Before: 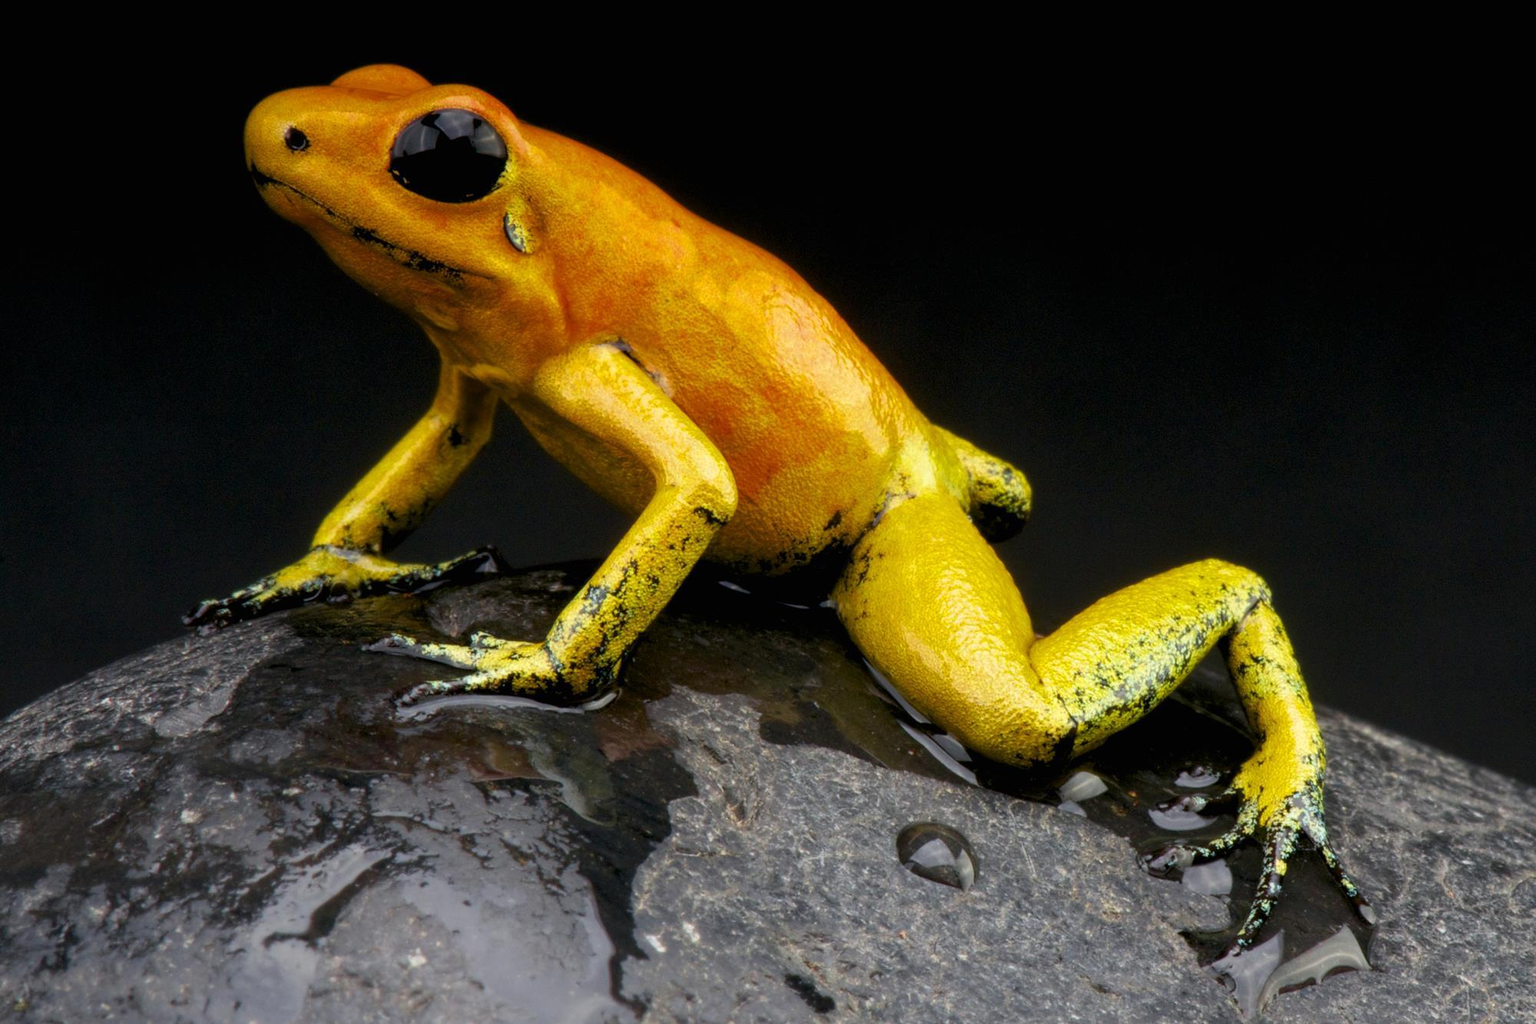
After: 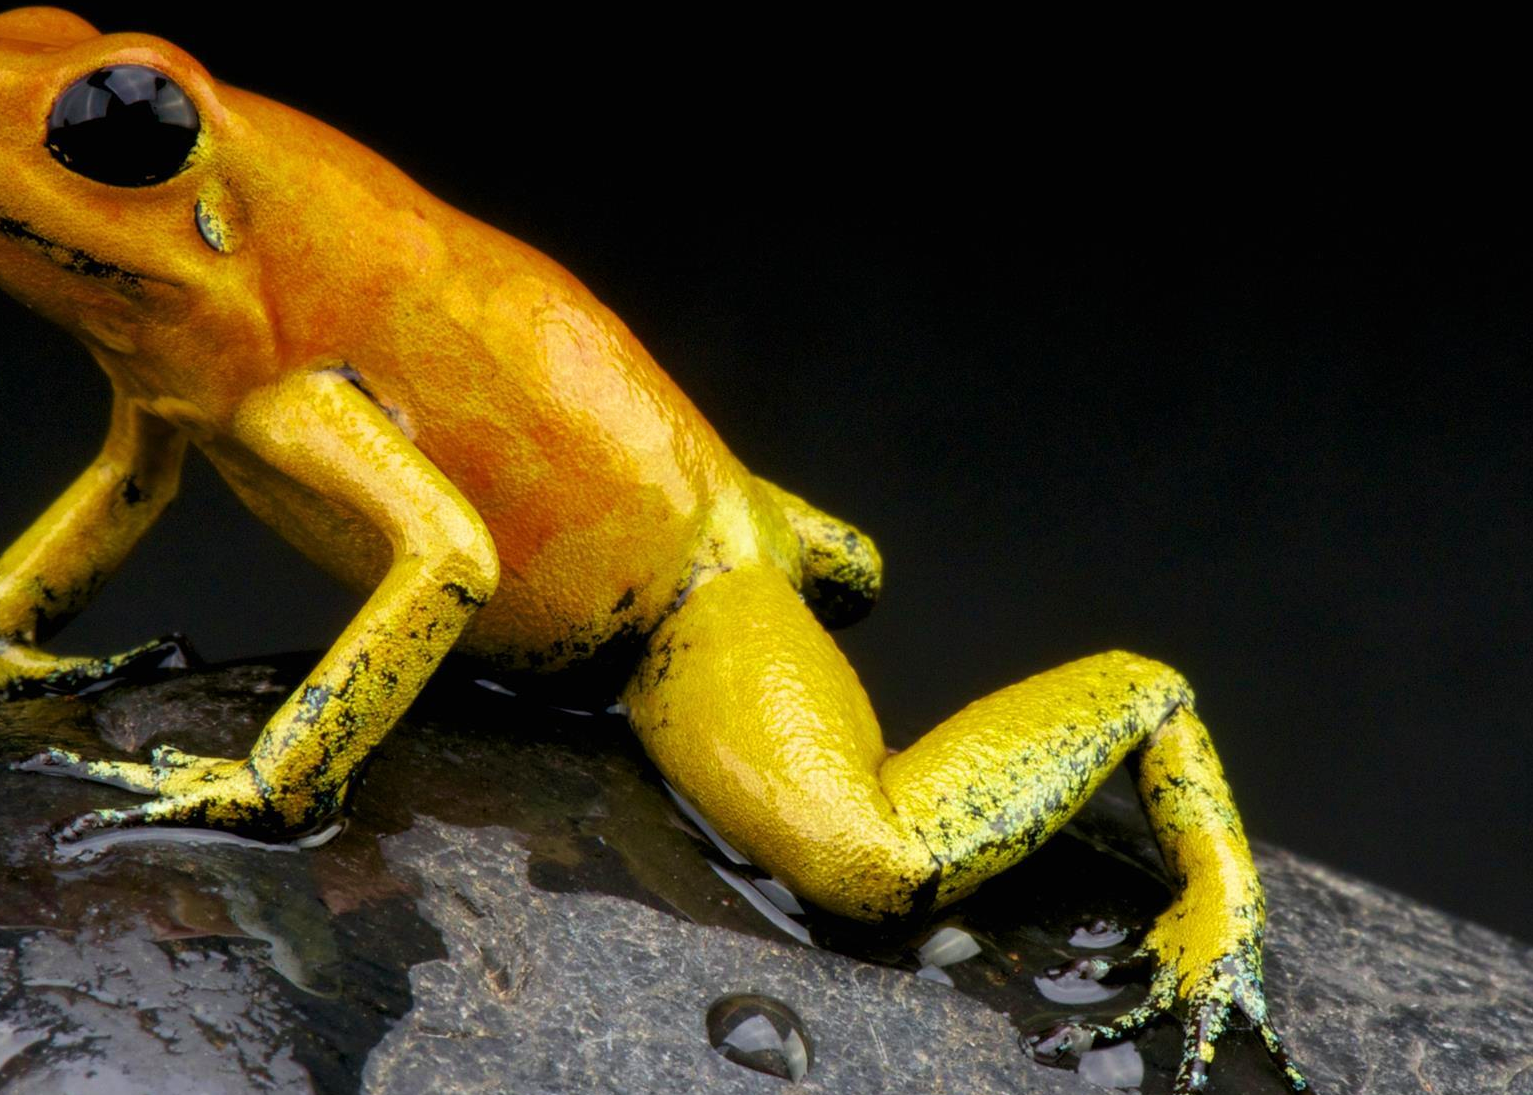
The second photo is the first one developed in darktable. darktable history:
velvia: on, module defaults
crop: left 23.095%, top 5.827%, bottom 11.854%
